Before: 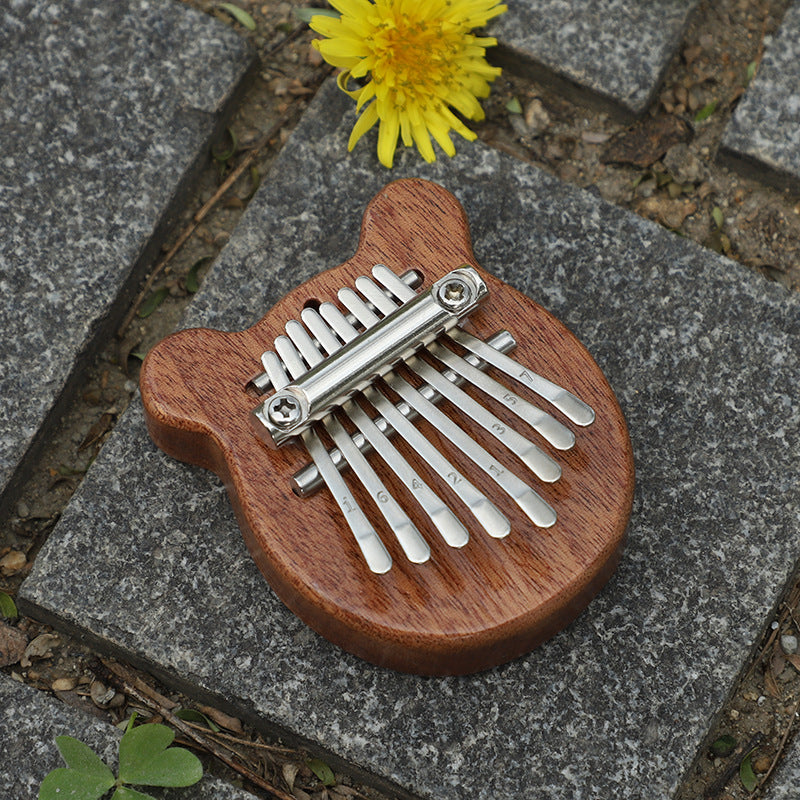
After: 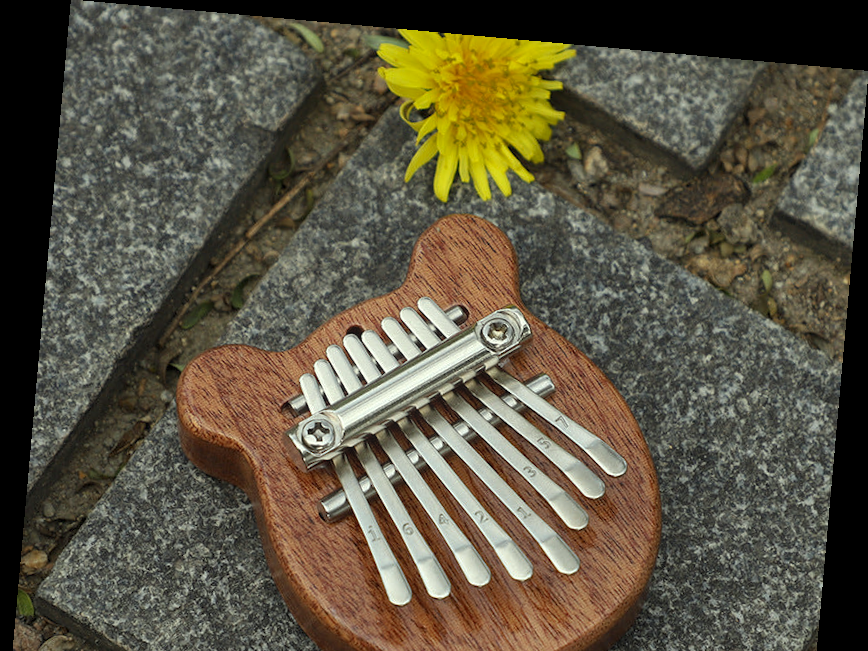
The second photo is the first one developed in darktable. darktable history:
local contrast: highlights 100%, shadows 100%, detail 120%, midtone range 0.2
color correction: highlights a* -4.28, highlights b* 6.53
white balance: emerald 1
crop: bottom 24.967%
bloom: size 9%, threshold 100%, strength 7%
rotate and perspective: rotation 5.12°, automatic cropping off
